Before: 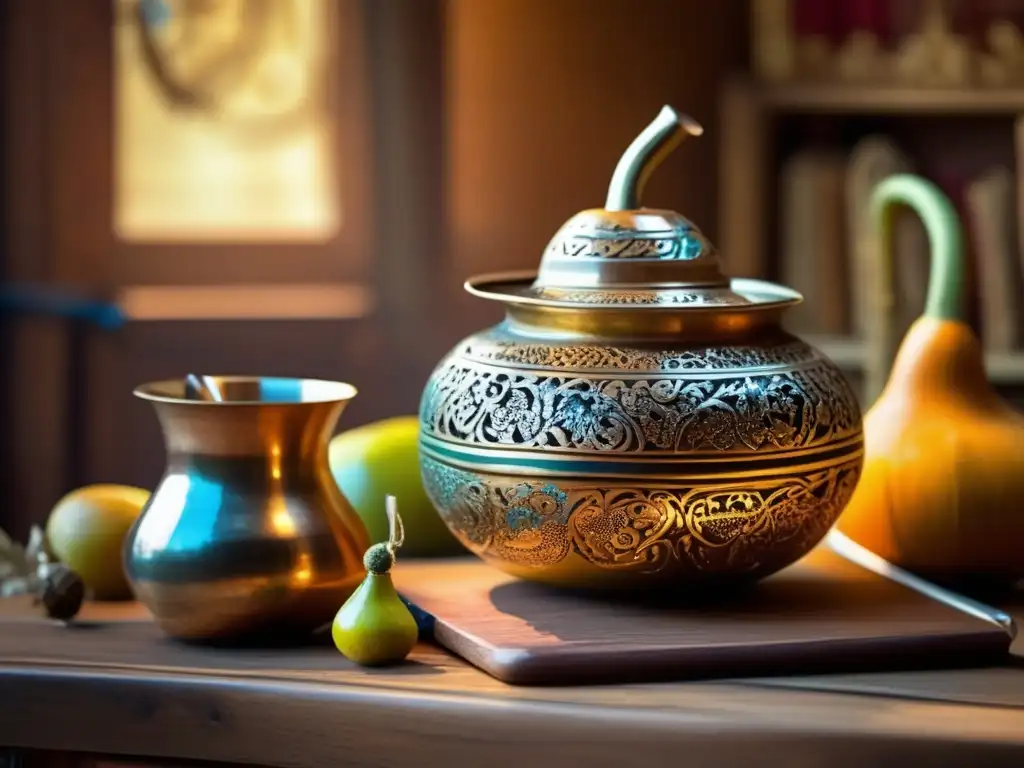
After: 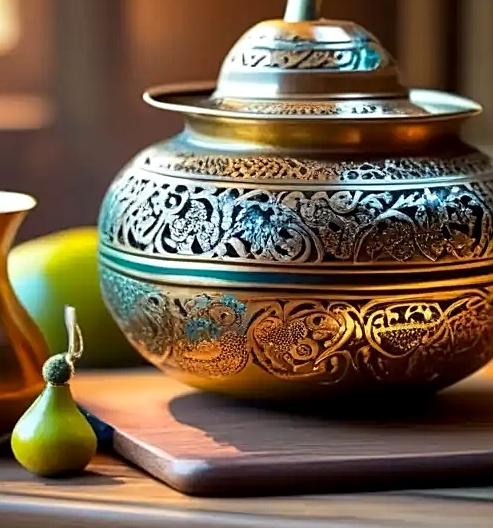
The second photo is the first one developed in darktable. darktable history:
sharpen: on, module defaults
local contrast: highlights 103%, shadows 101%, detail 120%, midtone range 0.2
crop: left 31.383%, top 24.679%, right 20.468%, bottom 6.561%
contrast brightness saturation: contrast 0.044, saturation 0.073
